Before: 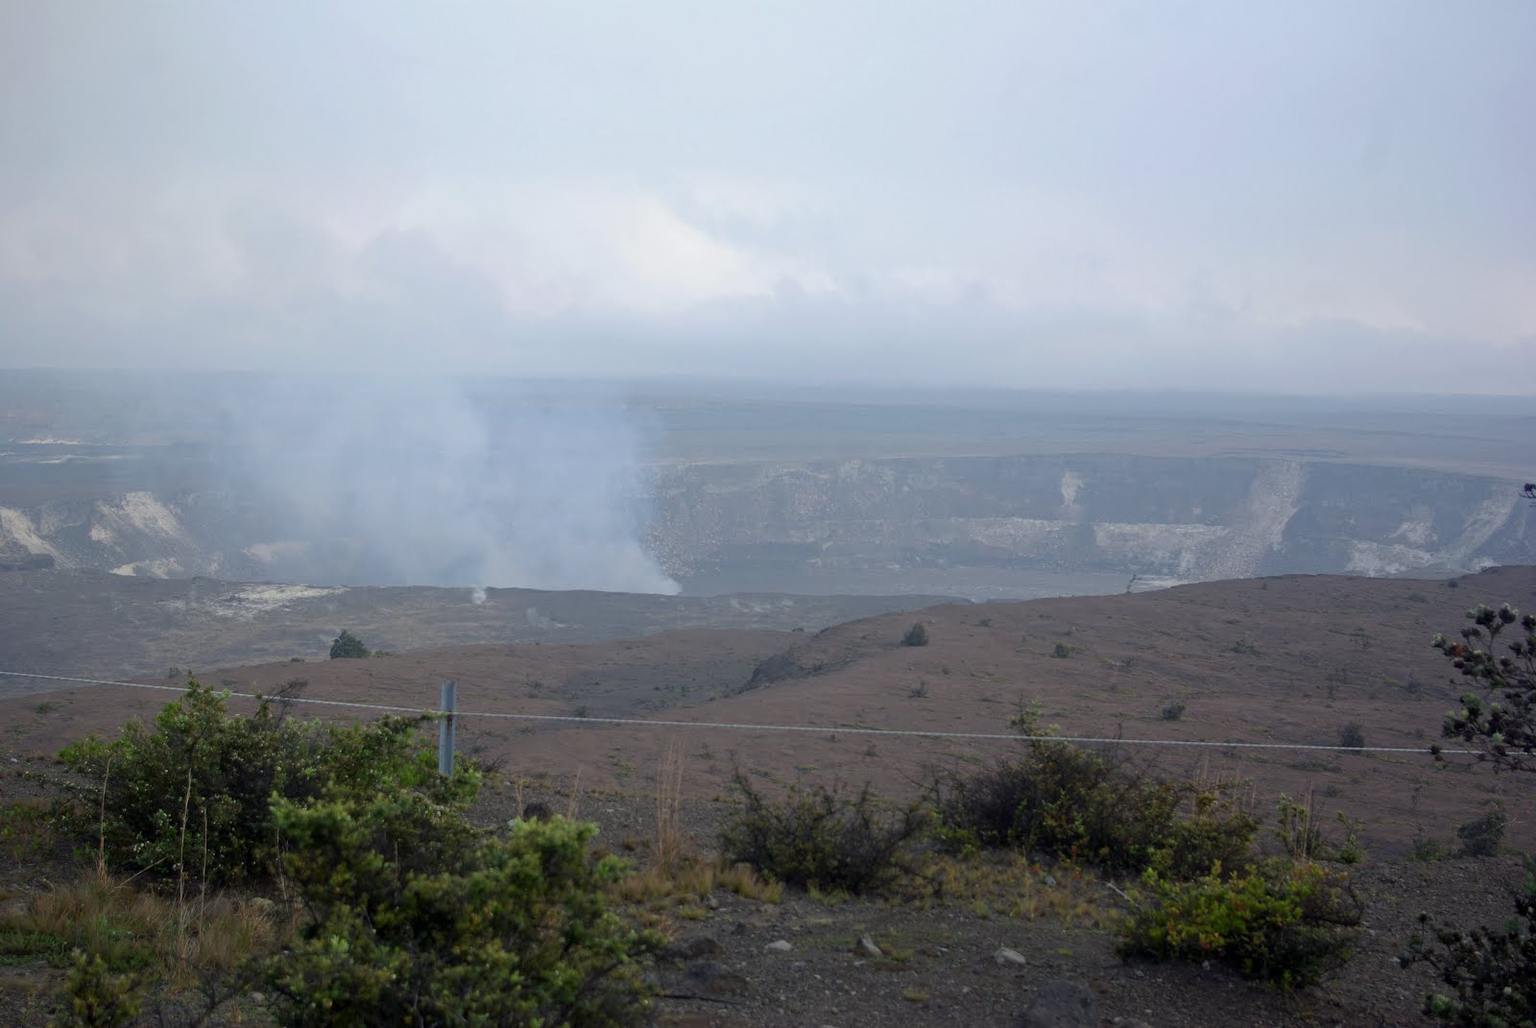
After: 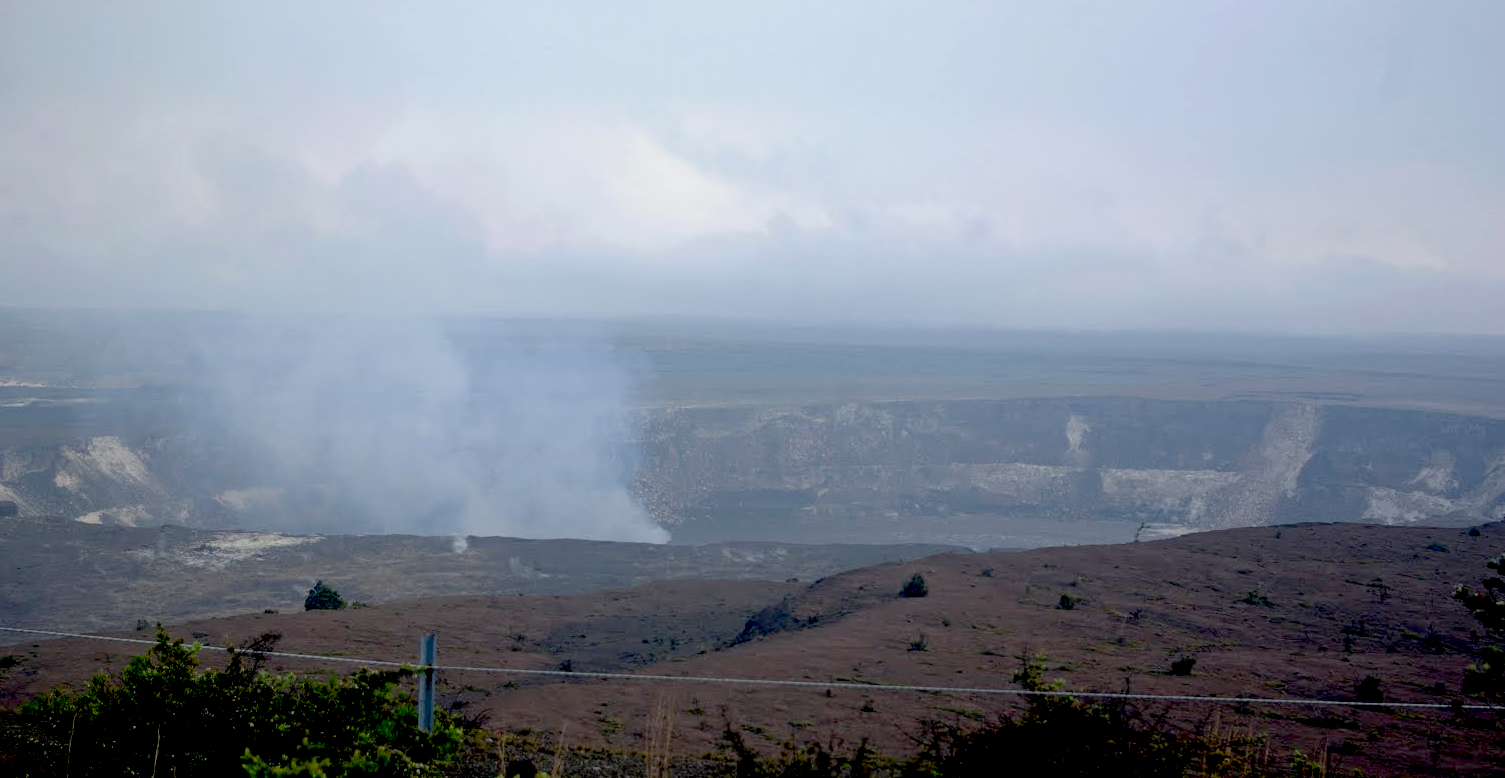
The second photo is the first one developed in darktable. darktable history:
crop: left 2.488%, top 7.119%, right 3.447%, bottom 20.196%
exposure: black level correction 0.056, compensate exposure bias true, compensate highlight preservation false
